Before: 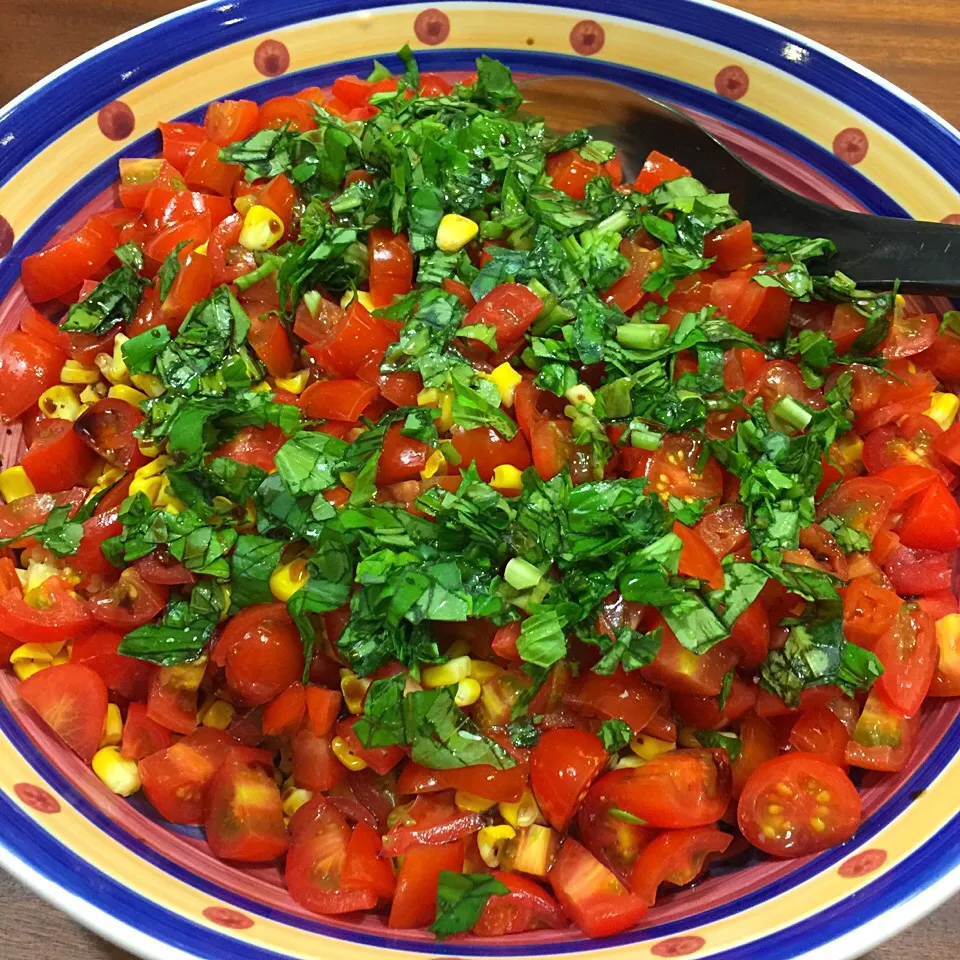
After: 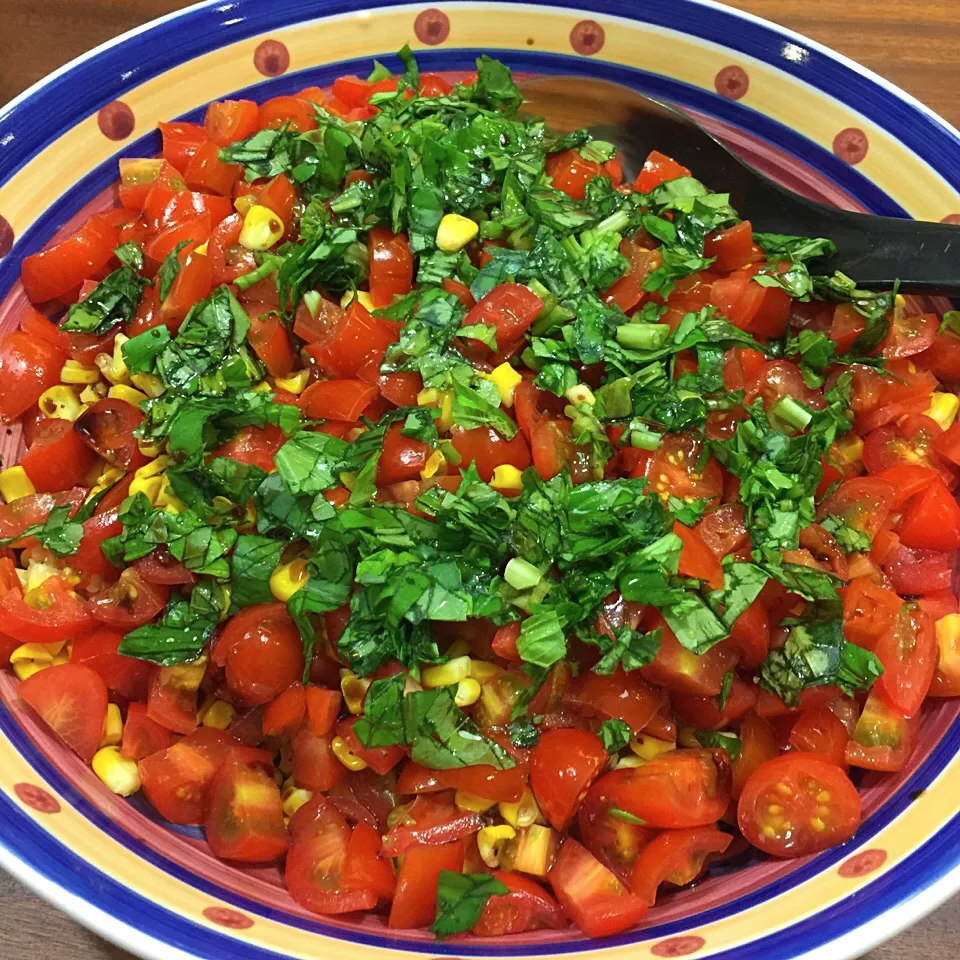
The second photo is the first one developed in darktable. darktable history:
contrast brightness saturation: saturation -0.058
